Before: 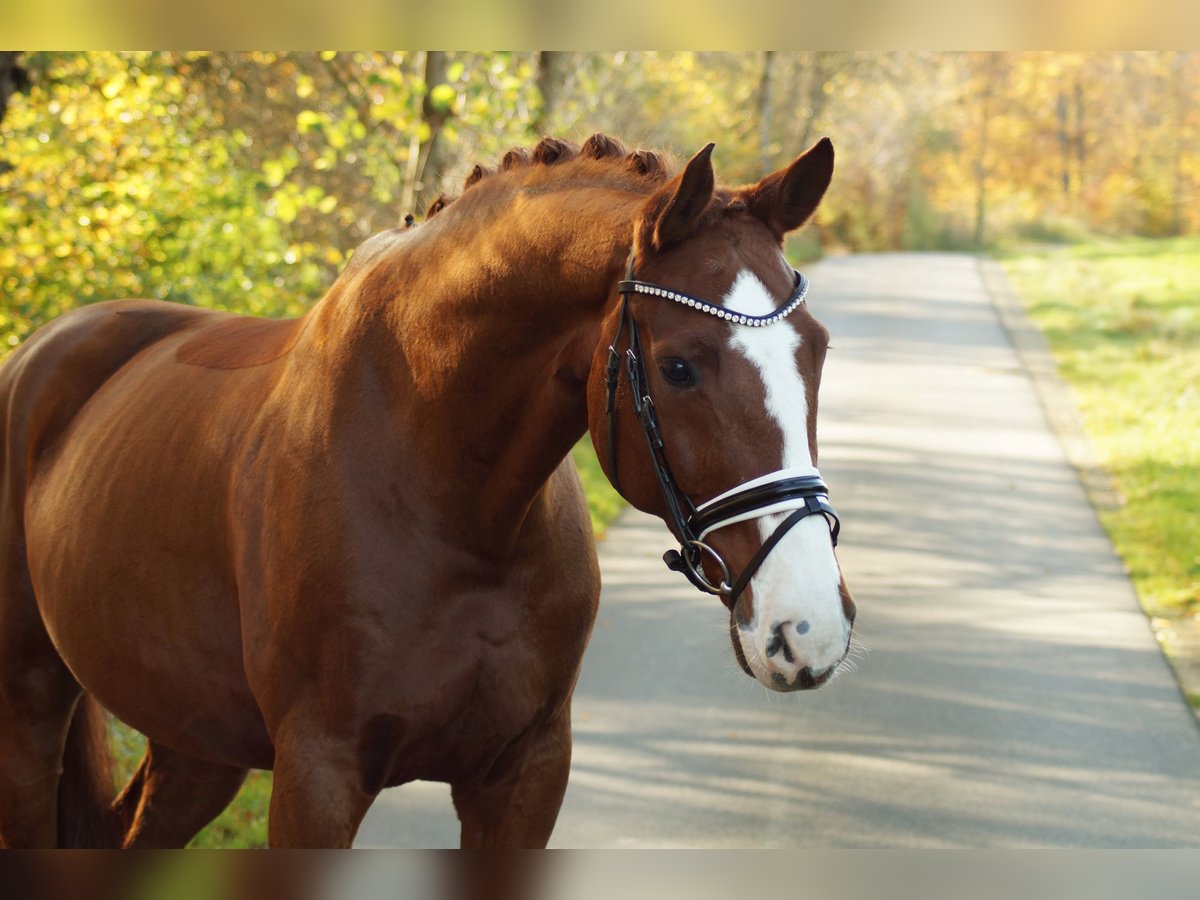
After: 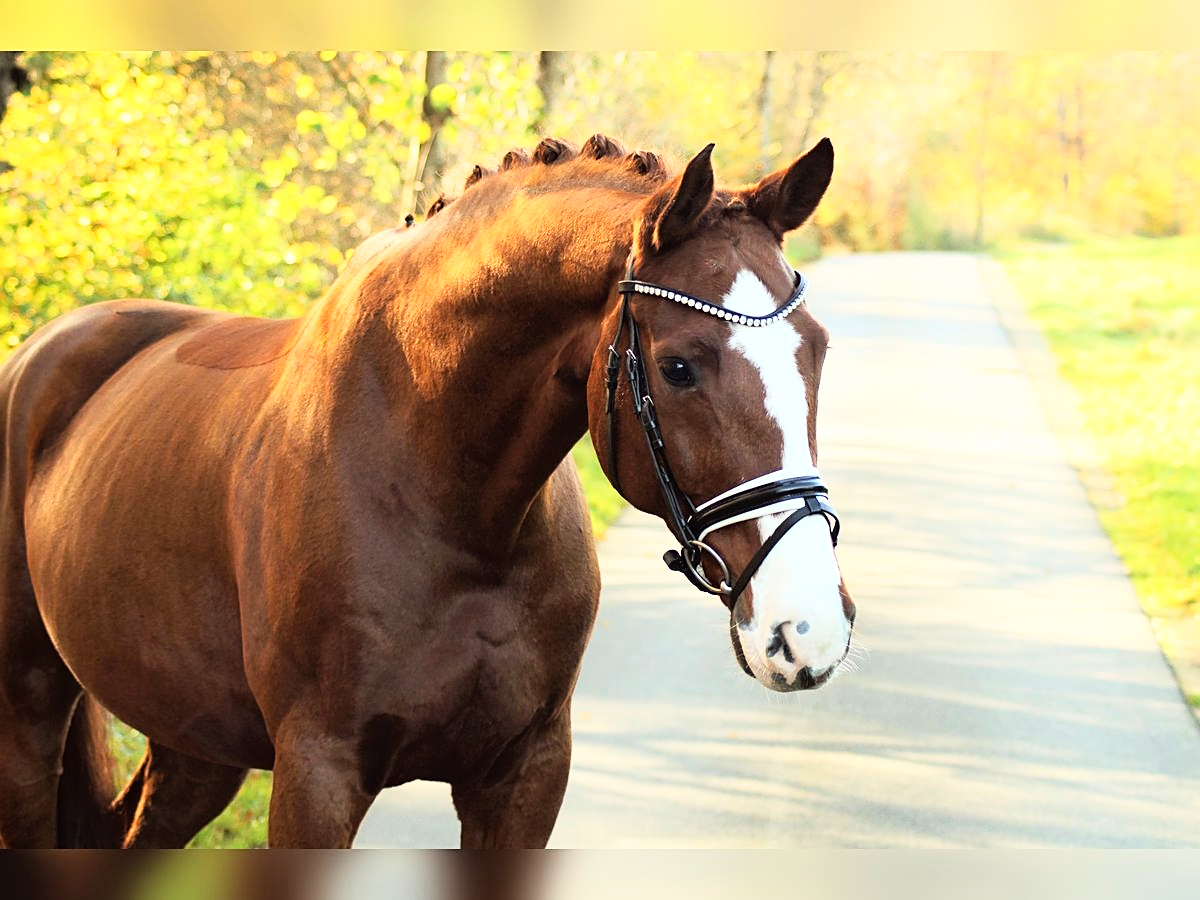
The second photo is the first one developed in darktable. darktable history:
base curve: curves: ch0 [(0, 0) (0.012, 0.01) (0.073, 0.168) (0.31, 0.711) (0.645, 0.957) (1, 1)]
sharpen: on, module defaults
